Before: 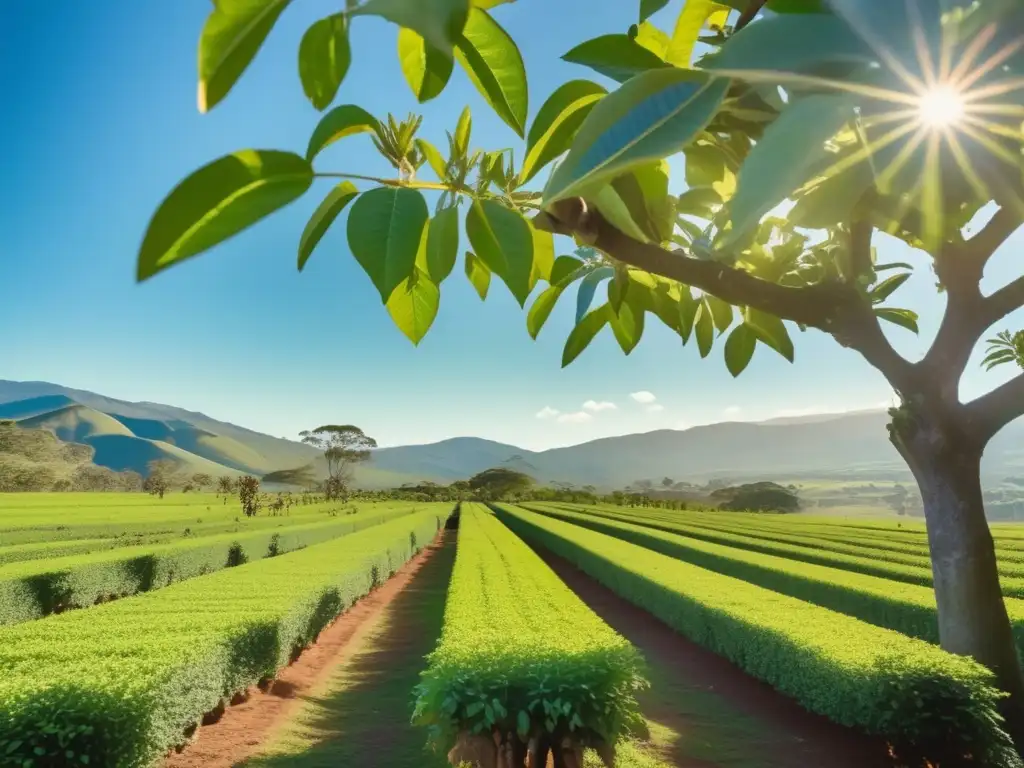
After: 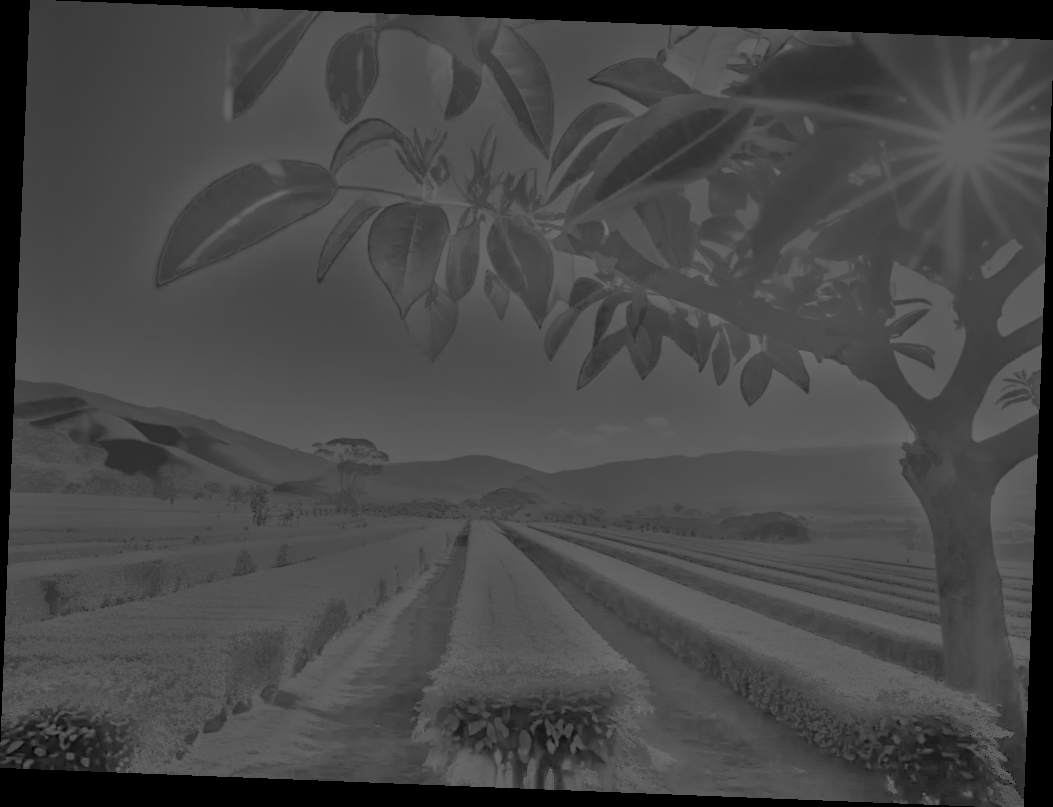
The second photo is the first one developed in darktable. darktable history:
exposure: black level correction 0, exposure -0.766 EV, compensate highlight preservation false
contrast brightness saturation: contrast 0.07
global tonemap: drago (1, 100), detail 1
white balance: red 8, blue 8
rotate and perspective: rotation 2.27°, automatic cropping off
monochrome: a 16.06, b 15.48, size 1
